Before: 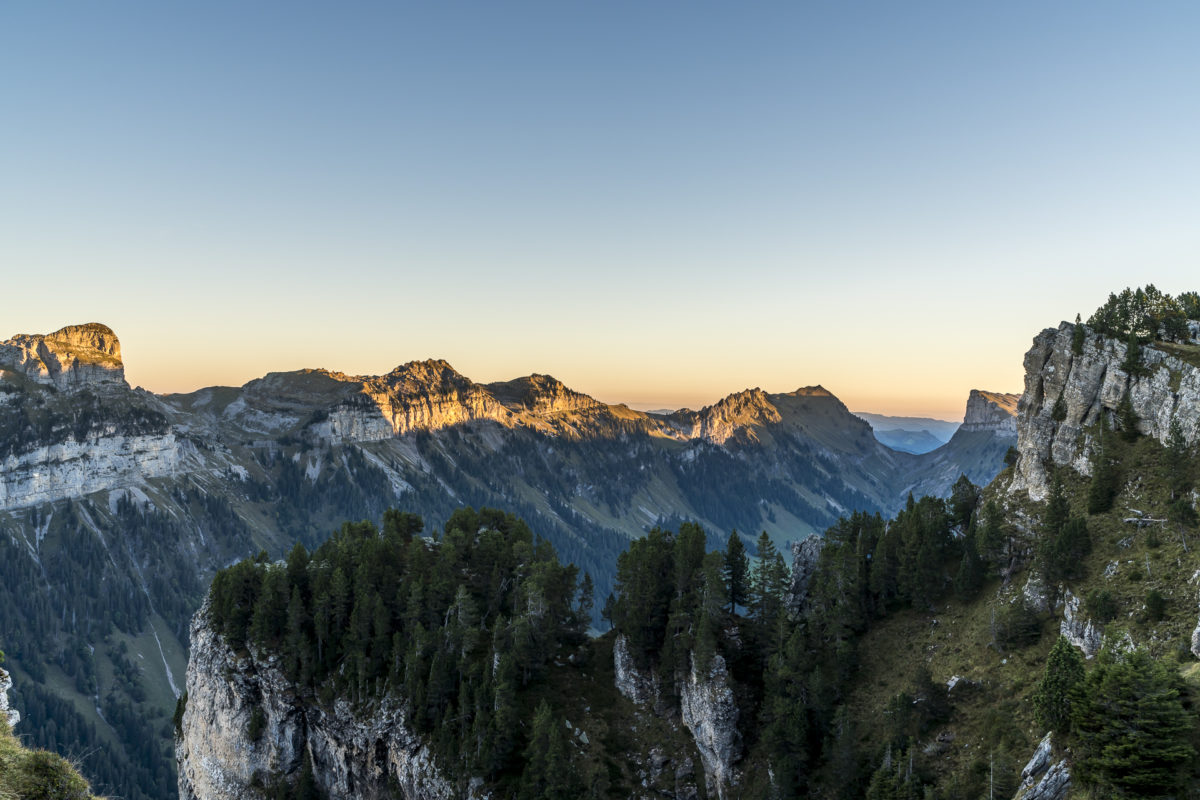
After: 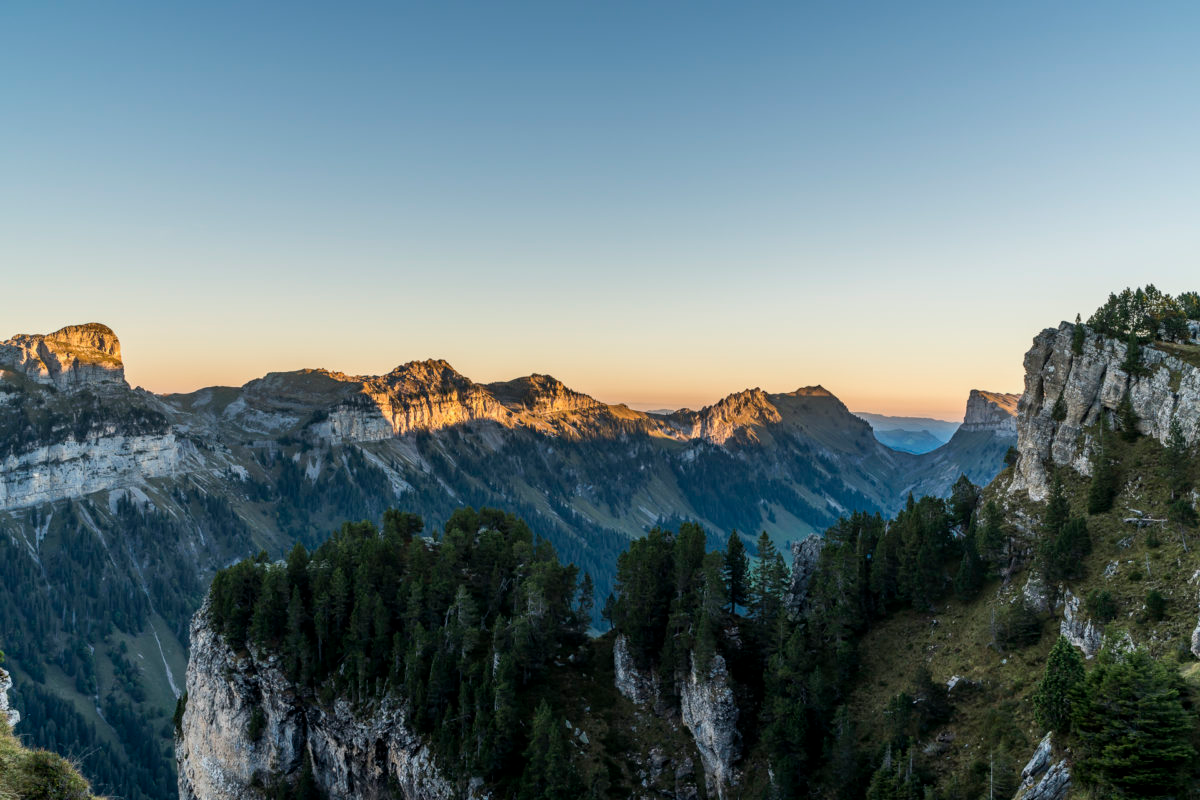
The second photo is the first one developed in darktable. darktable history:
exposure: exposure -0.179 EV, compensate highlight preservation false
